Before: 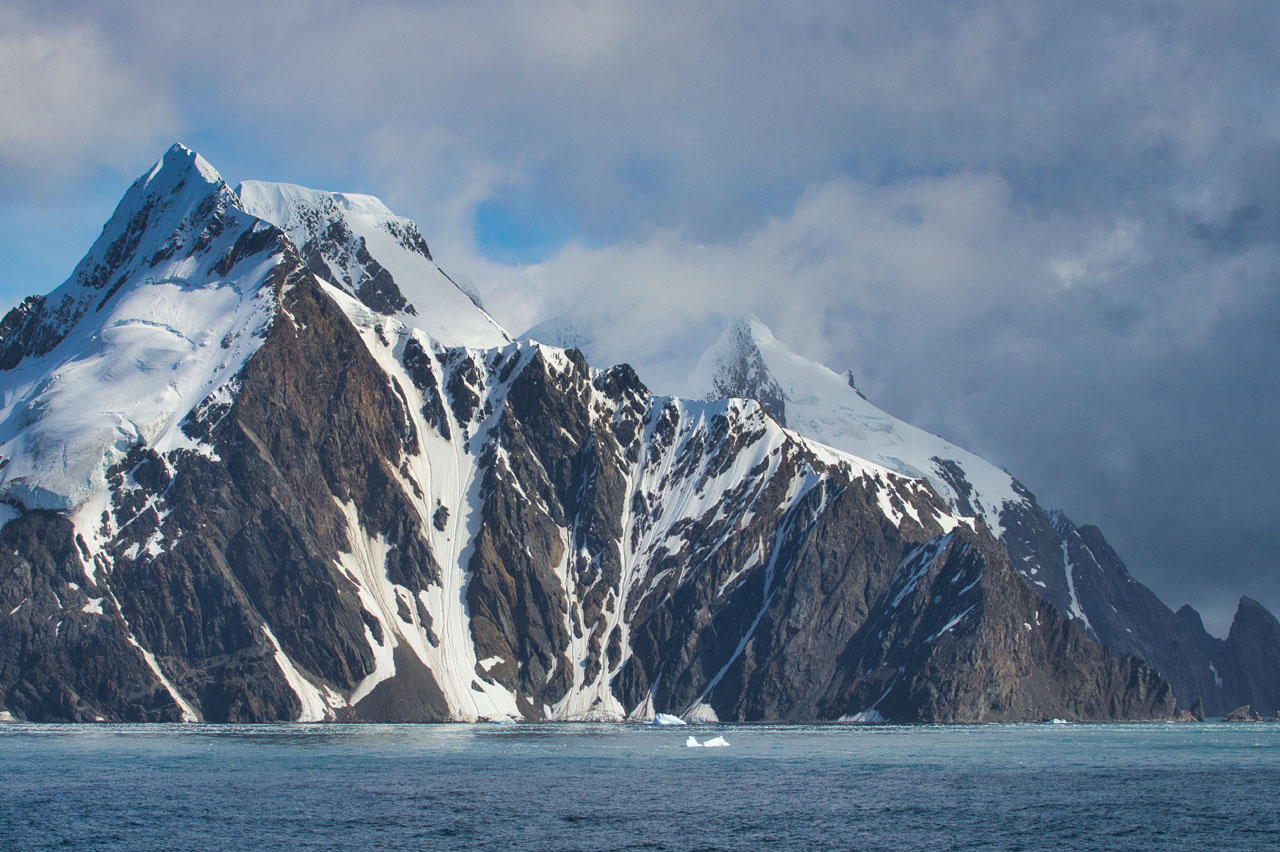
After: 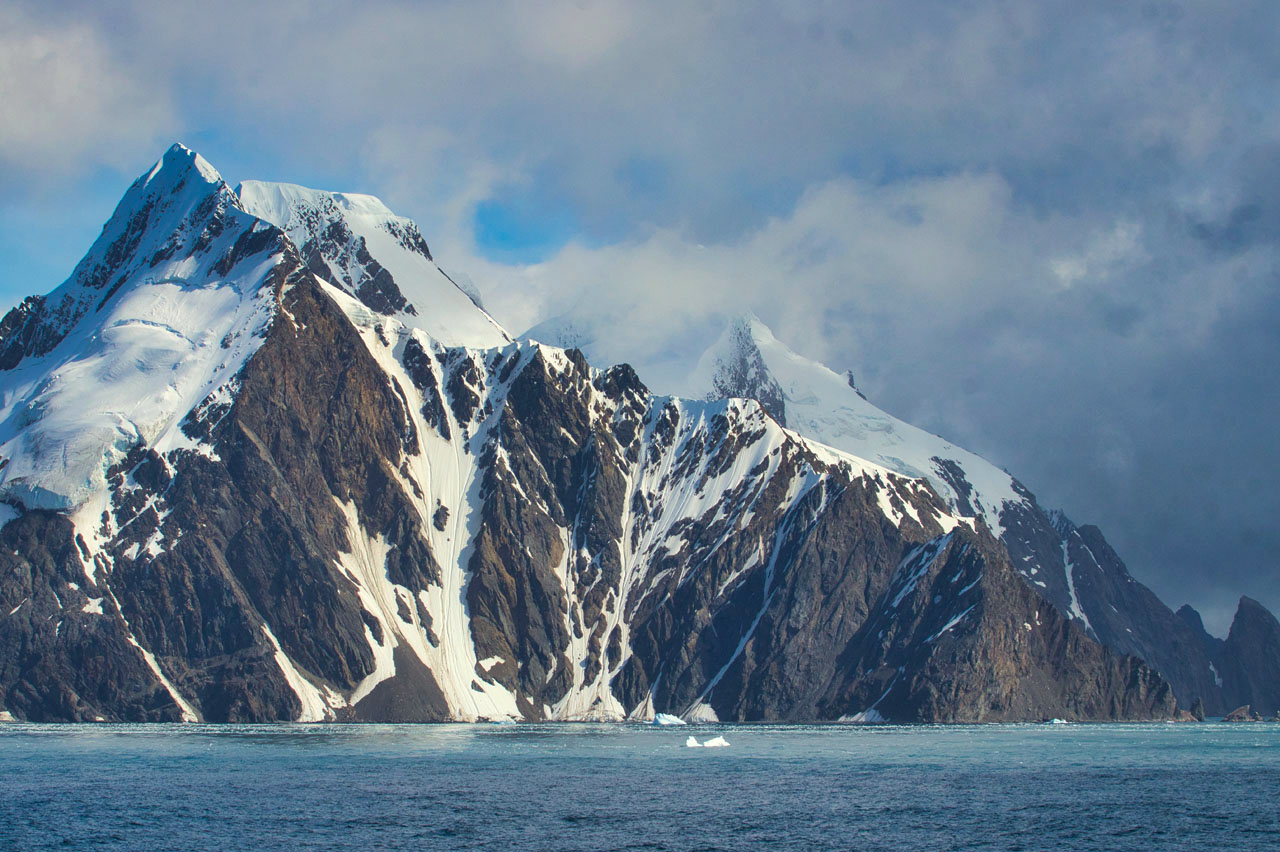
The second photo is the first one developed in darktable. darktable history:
color balance rgb: highlights gain › luminance 6.388%, highlights gain › chroma 2.63%, highlights gain › hue 88.7°, perceptual saturation grading › global saturation -0.026%, global vibrance 29.247%
